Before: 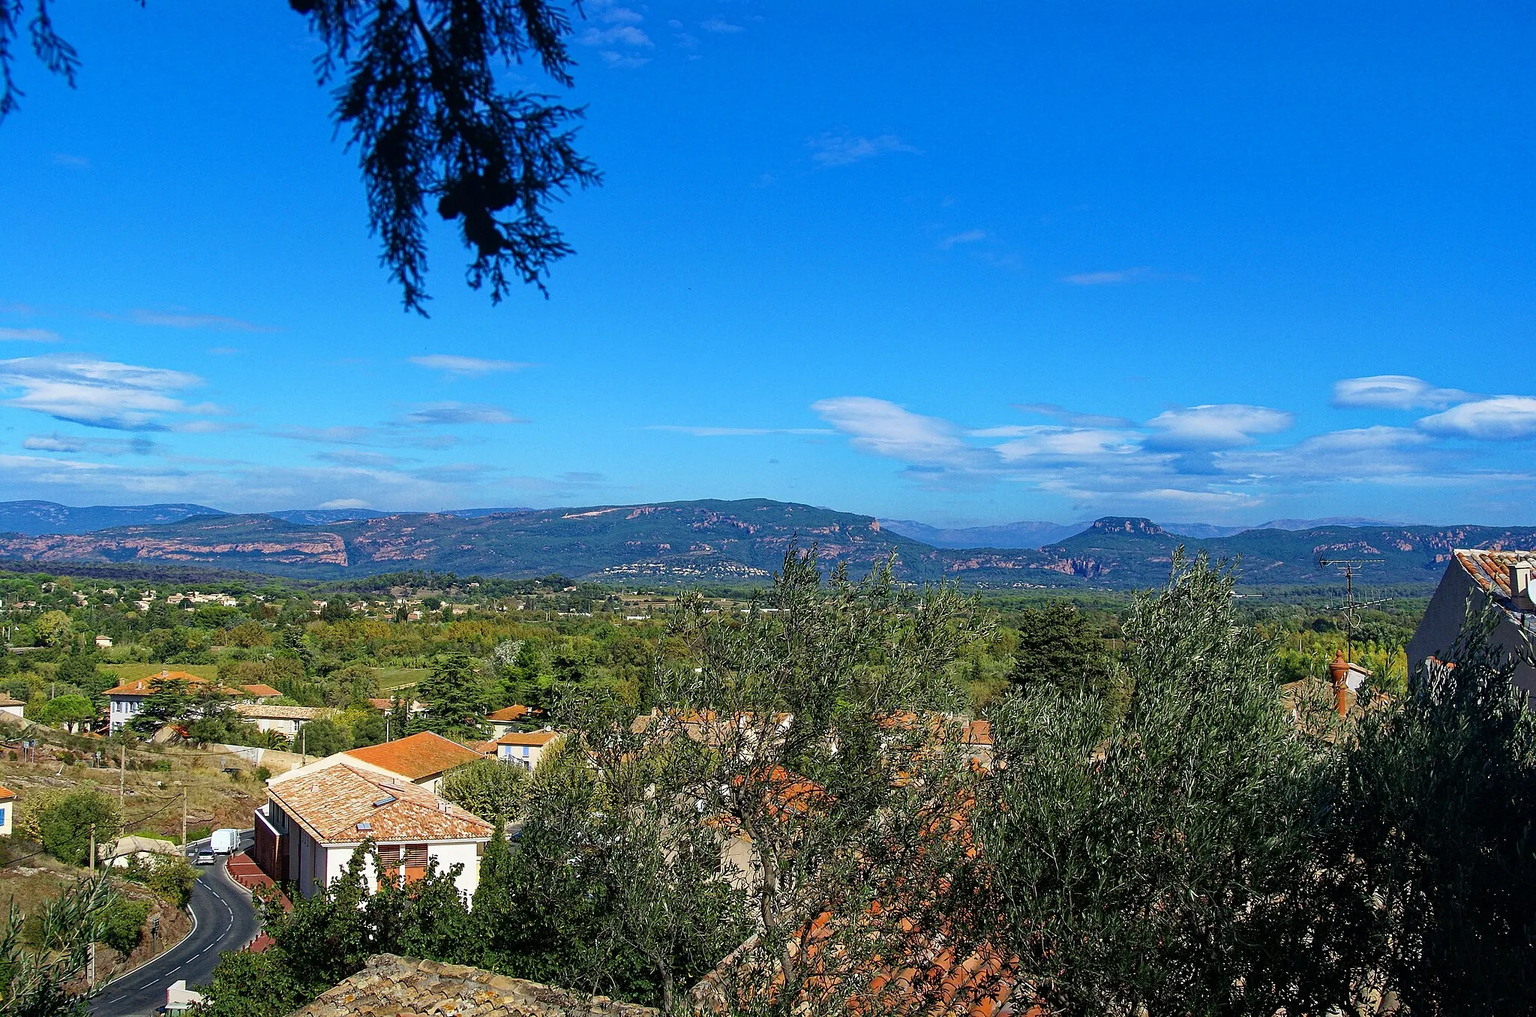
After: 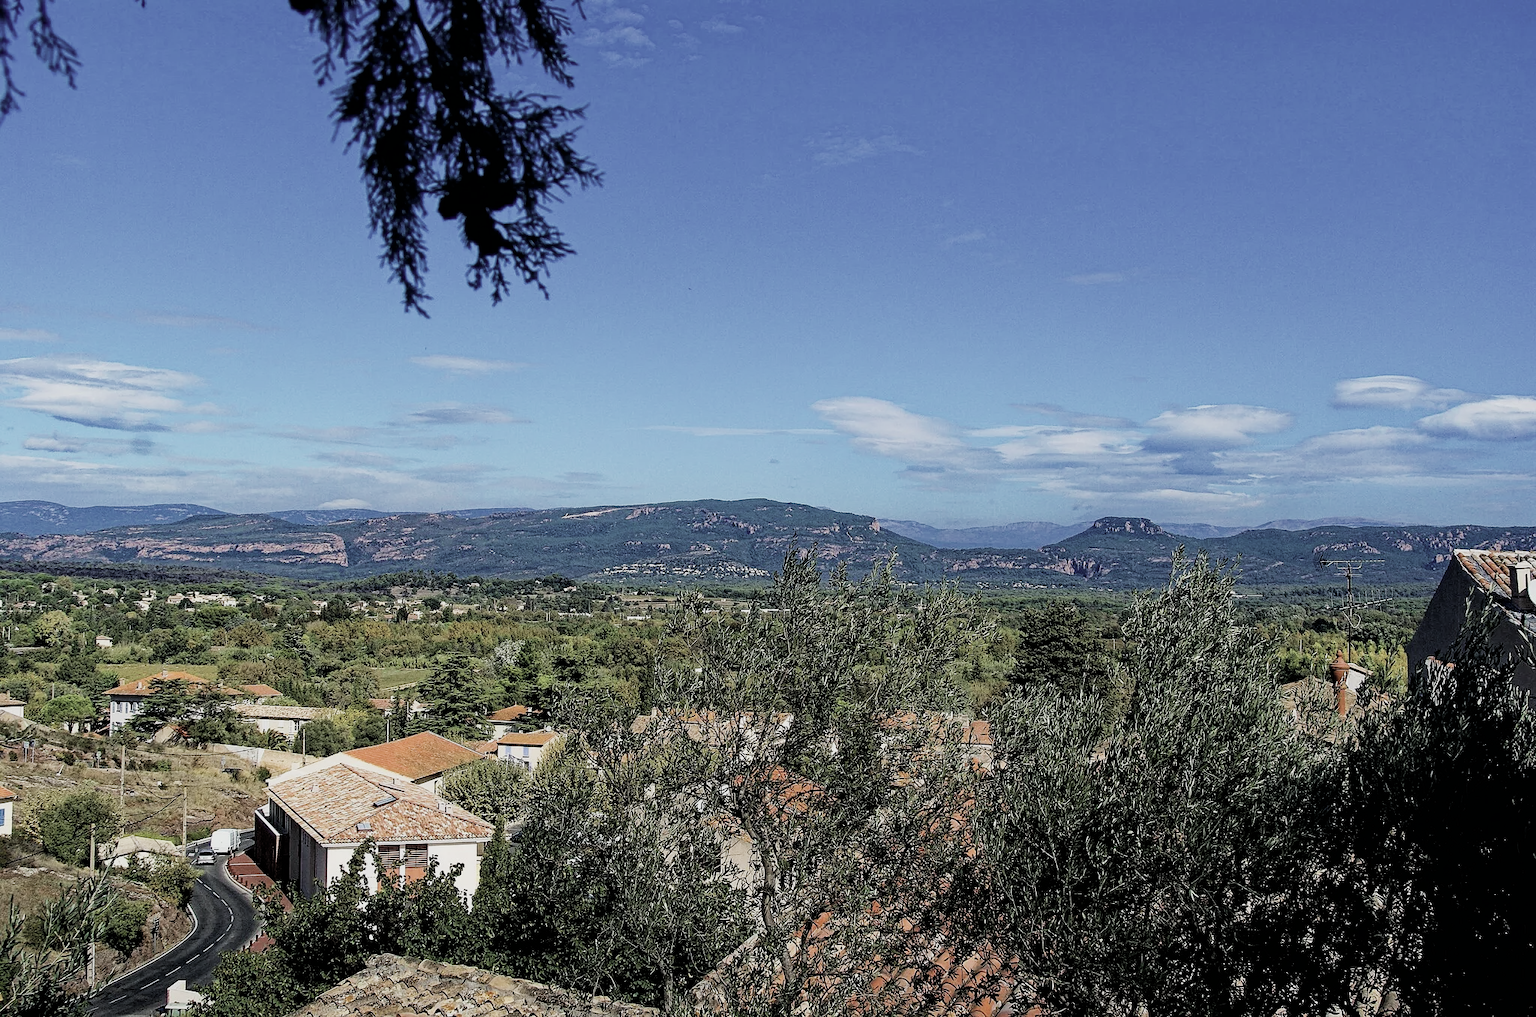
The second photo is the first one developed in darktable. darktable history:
haze removal: compatibility mode true, adaptive false
exposure: exposure 0.2 EV, compensate highlight preservation false
filmic rgb: black relative exposure -5 EV, hardness 2.88, contrast 1.2, highlights saturation mix -30%
color correction: saturation 0.57
